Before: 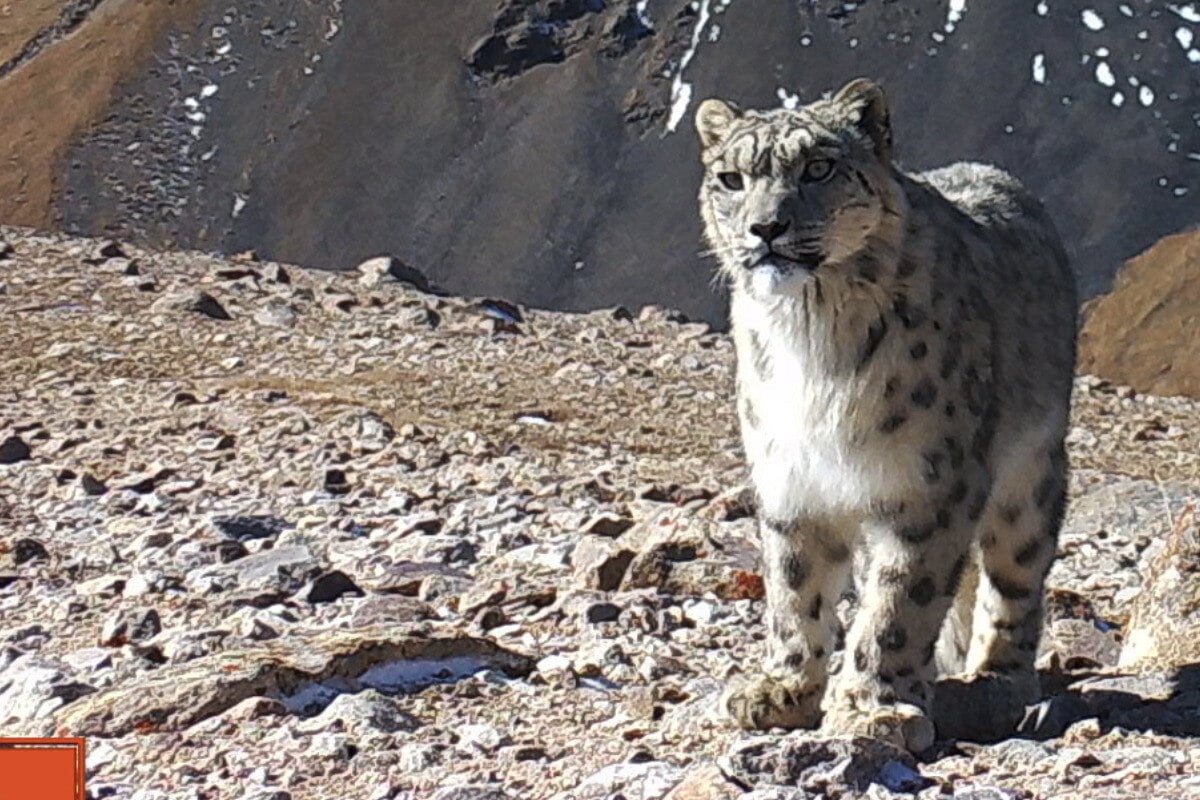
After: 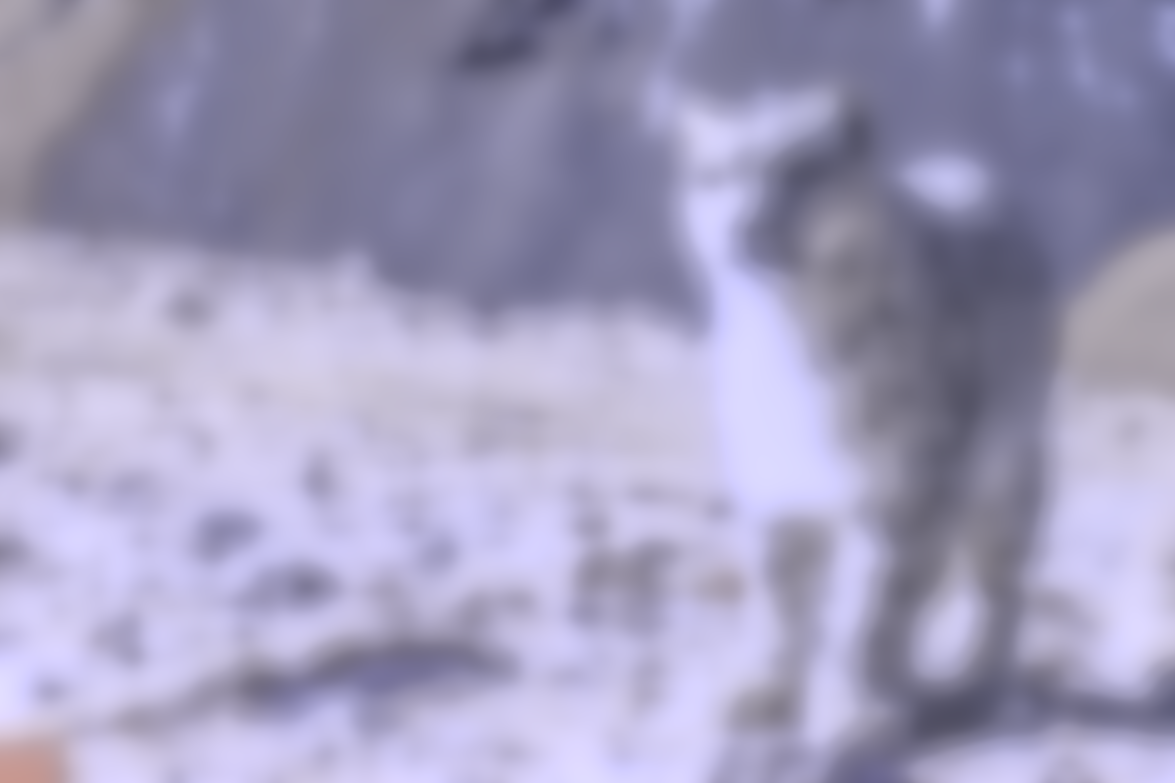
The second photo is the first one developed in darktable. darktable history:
color zones: curves: ch1 [(0.238, 0.163) (0.476, 0.2) (0.733, 0.322) (0.848, 0.134)]
exposure: exposure 0.999 EV, compensate highlight preservation false
rgb levels: preserve colors sum RGB, levels [[0.038, 0.433, 0.934], [0, 0.5, 1], [0, 0.5, 1]]
local contrast: highlights 20%, shadows 30%, detail 200%, midtone range 0.2
lowpass: radius 16, unbound 0
tone equalizer: -8 EV 0.001 EV, -7 EV -0.004 EV, -6 EV 0.009 EV, -5 EV 0.032 EV, -4 EV 0.276 EV, -3 EV 0.644 EV, -2 EV 0.584 EV, -1 EV 0.187 EV, +0 EV 0.024 EV
white balance: red 0.98, blue 1.61
crop: left 1.743%, right 0.268%, bottom 2.011%
